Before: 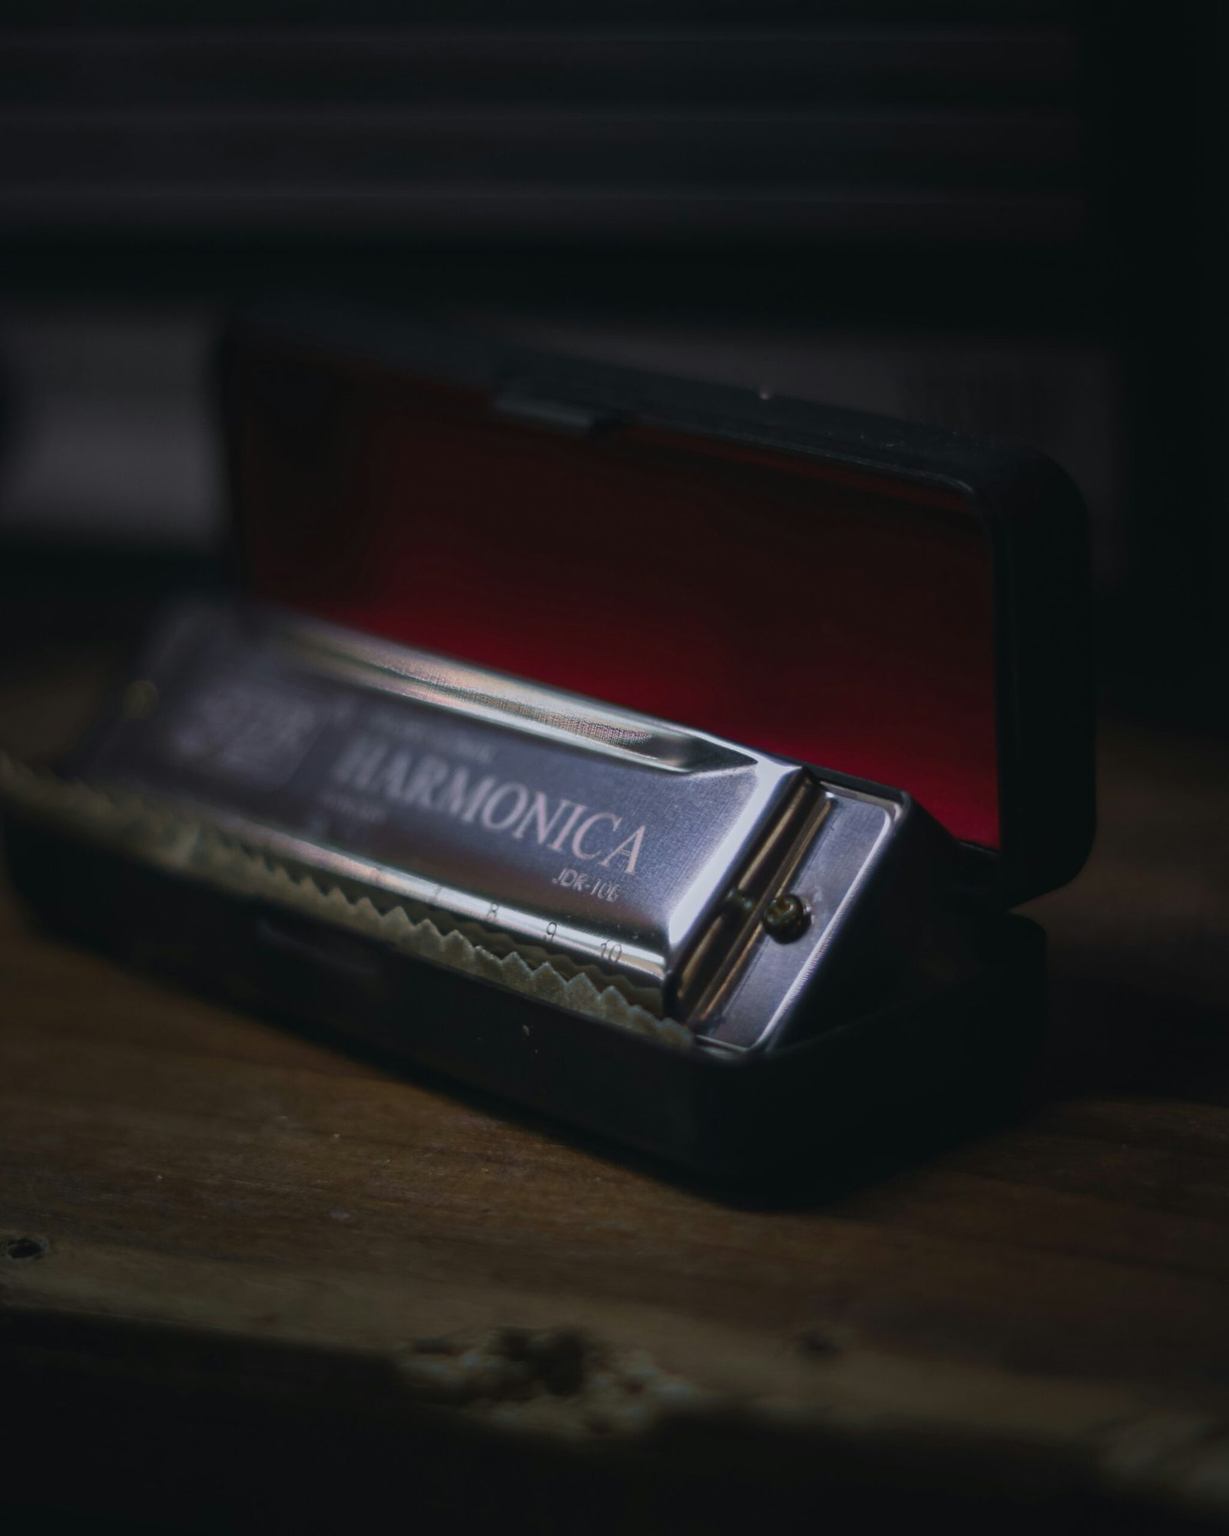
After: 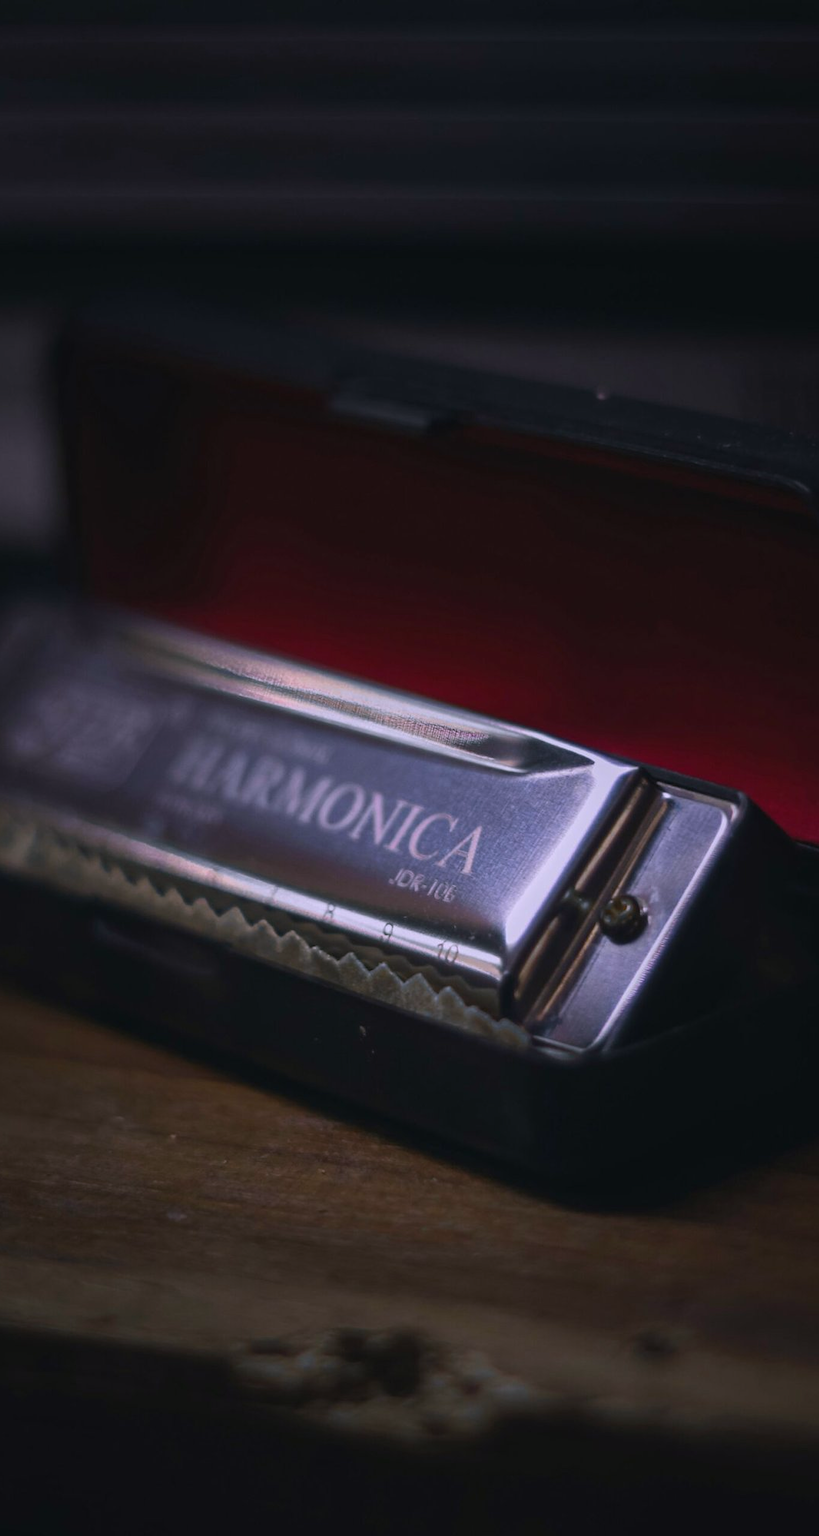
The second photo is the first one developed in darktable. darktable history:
white balance: red 1.066, blue 1.119
crop and rotate: left 13.409%, right 19.924%
